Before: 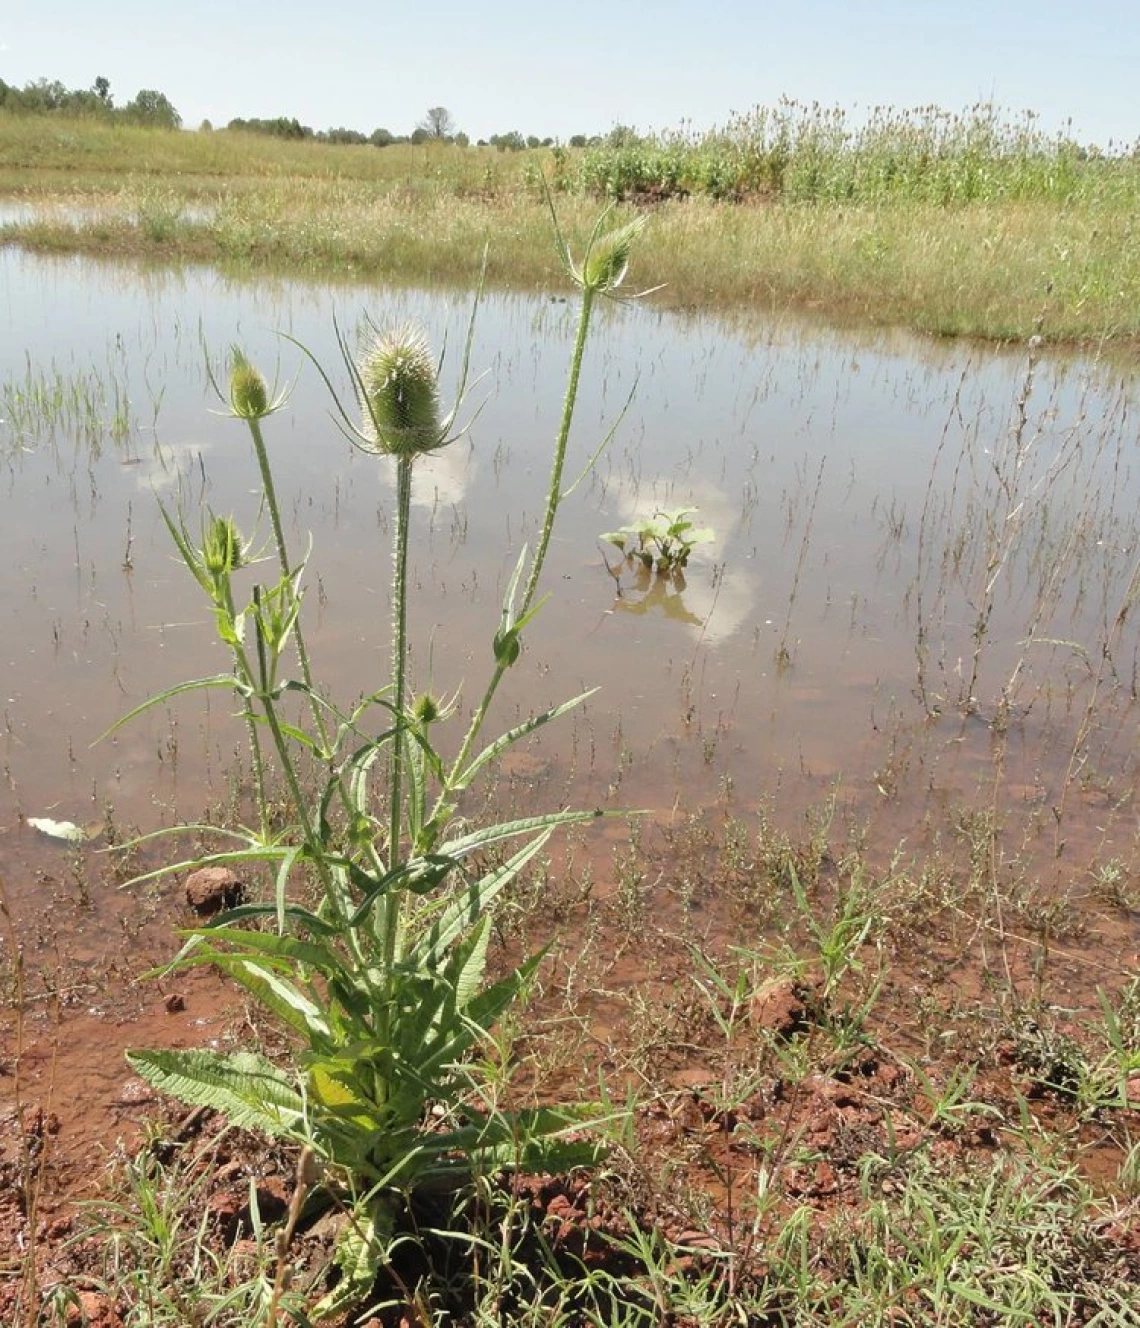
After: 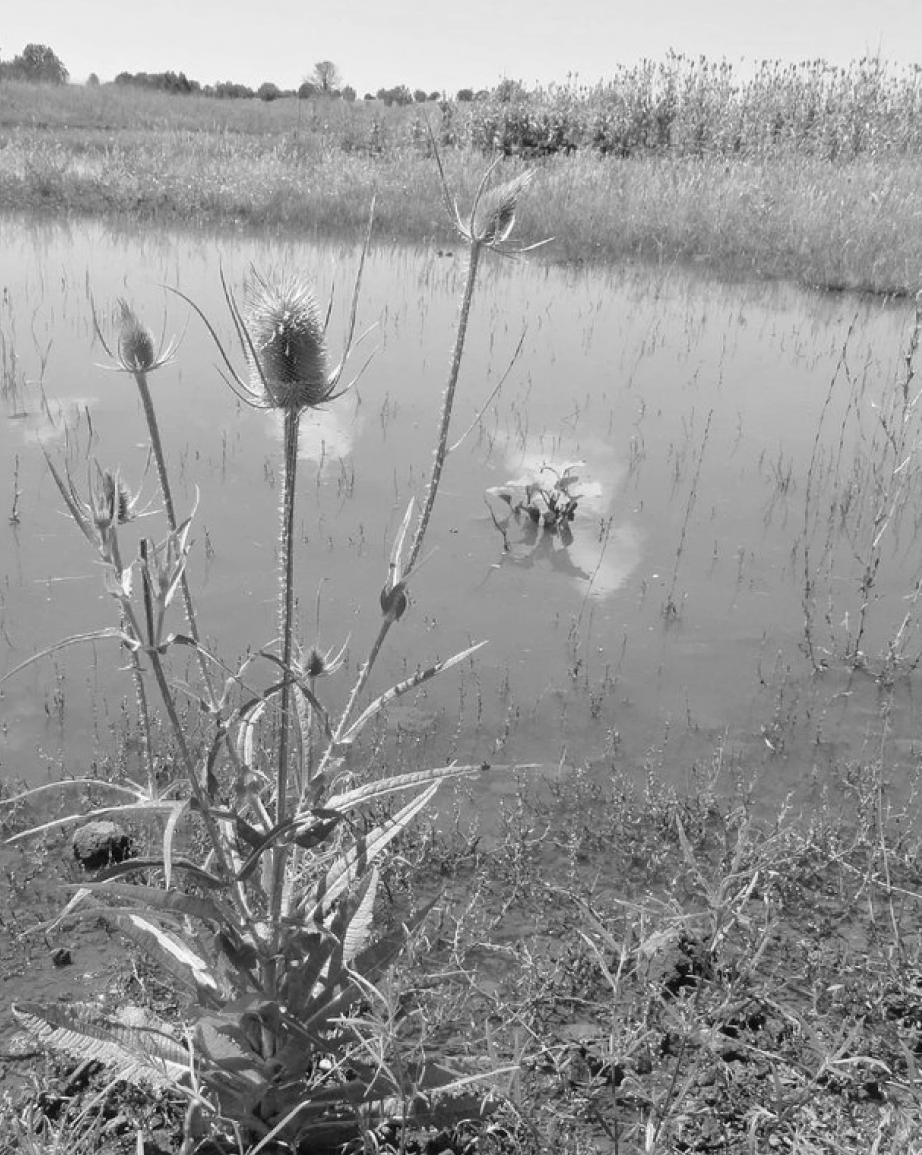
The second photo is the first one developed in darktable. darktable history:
crop: left 9.929%, top 3.475%, right 9.188%, bottom 9.529%
monochrome: on, module defaults
white balance: red 0.766, blue 1.537
